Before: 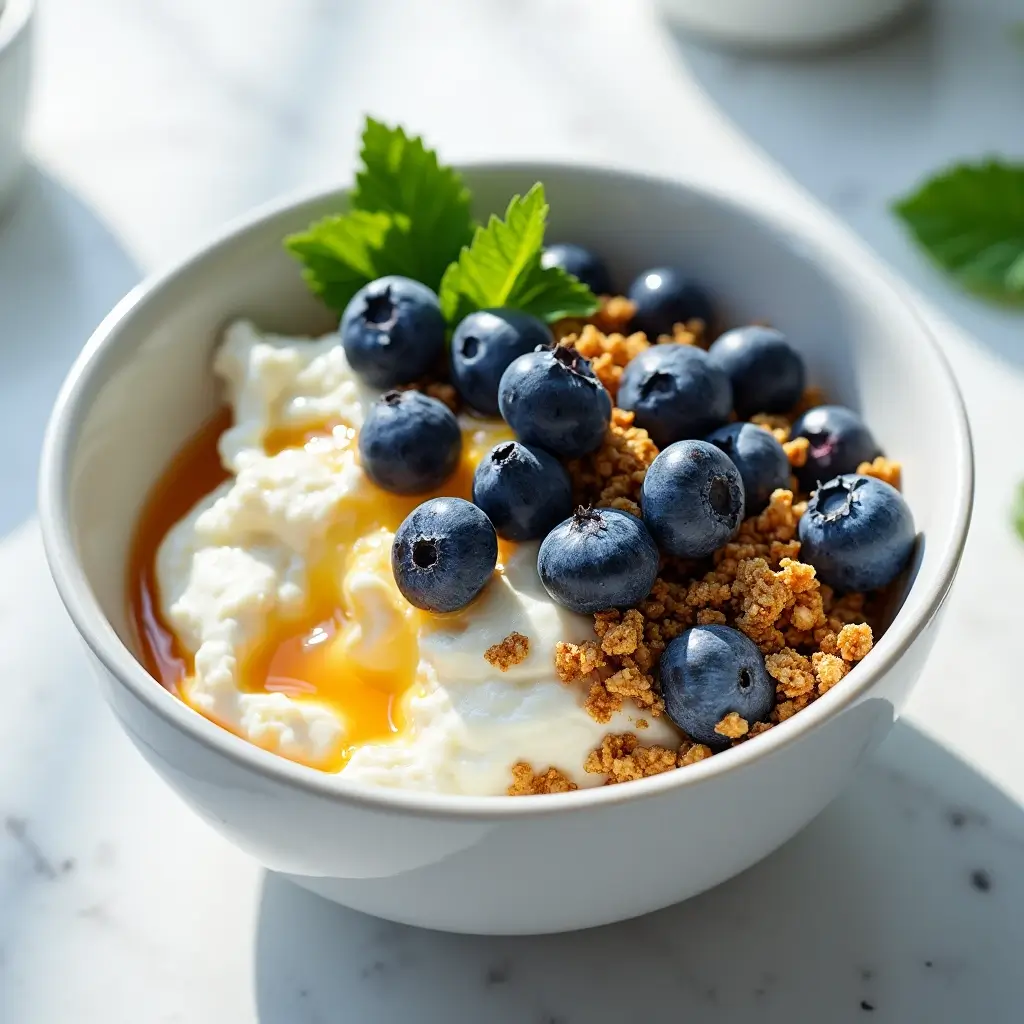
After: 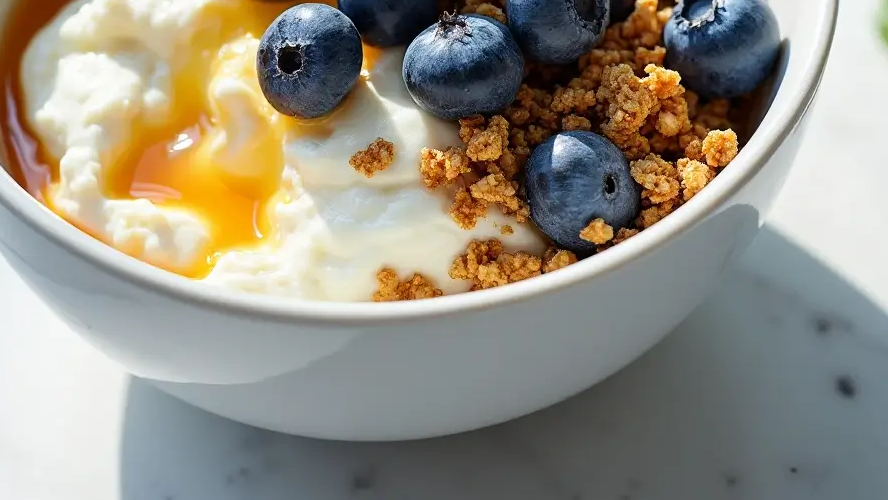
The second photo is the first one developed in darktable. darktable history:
crop and rotate: left 13.236%, top 48.258%, bottom 2.848%
